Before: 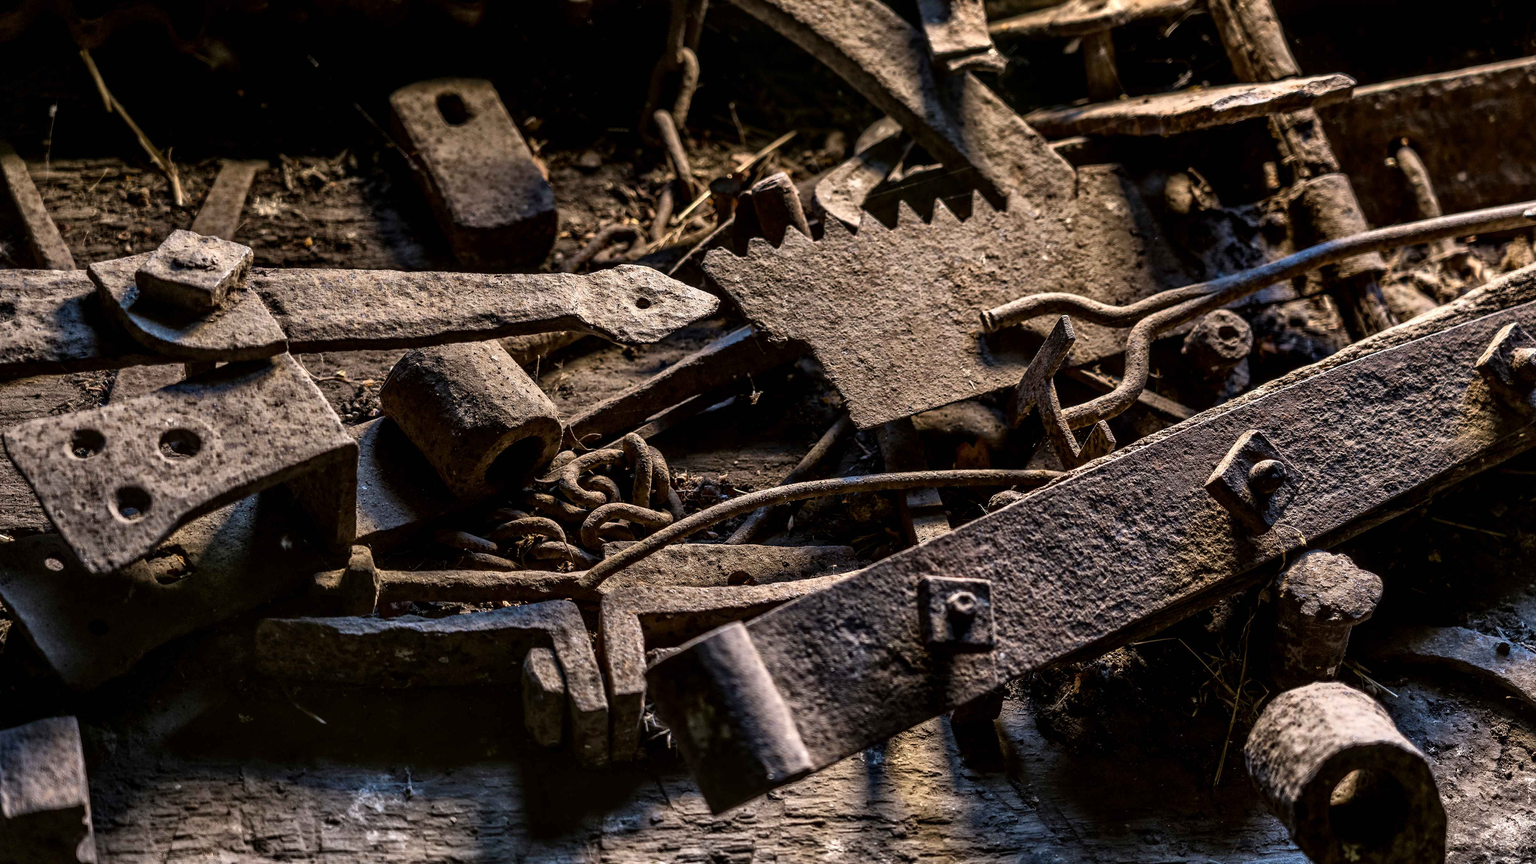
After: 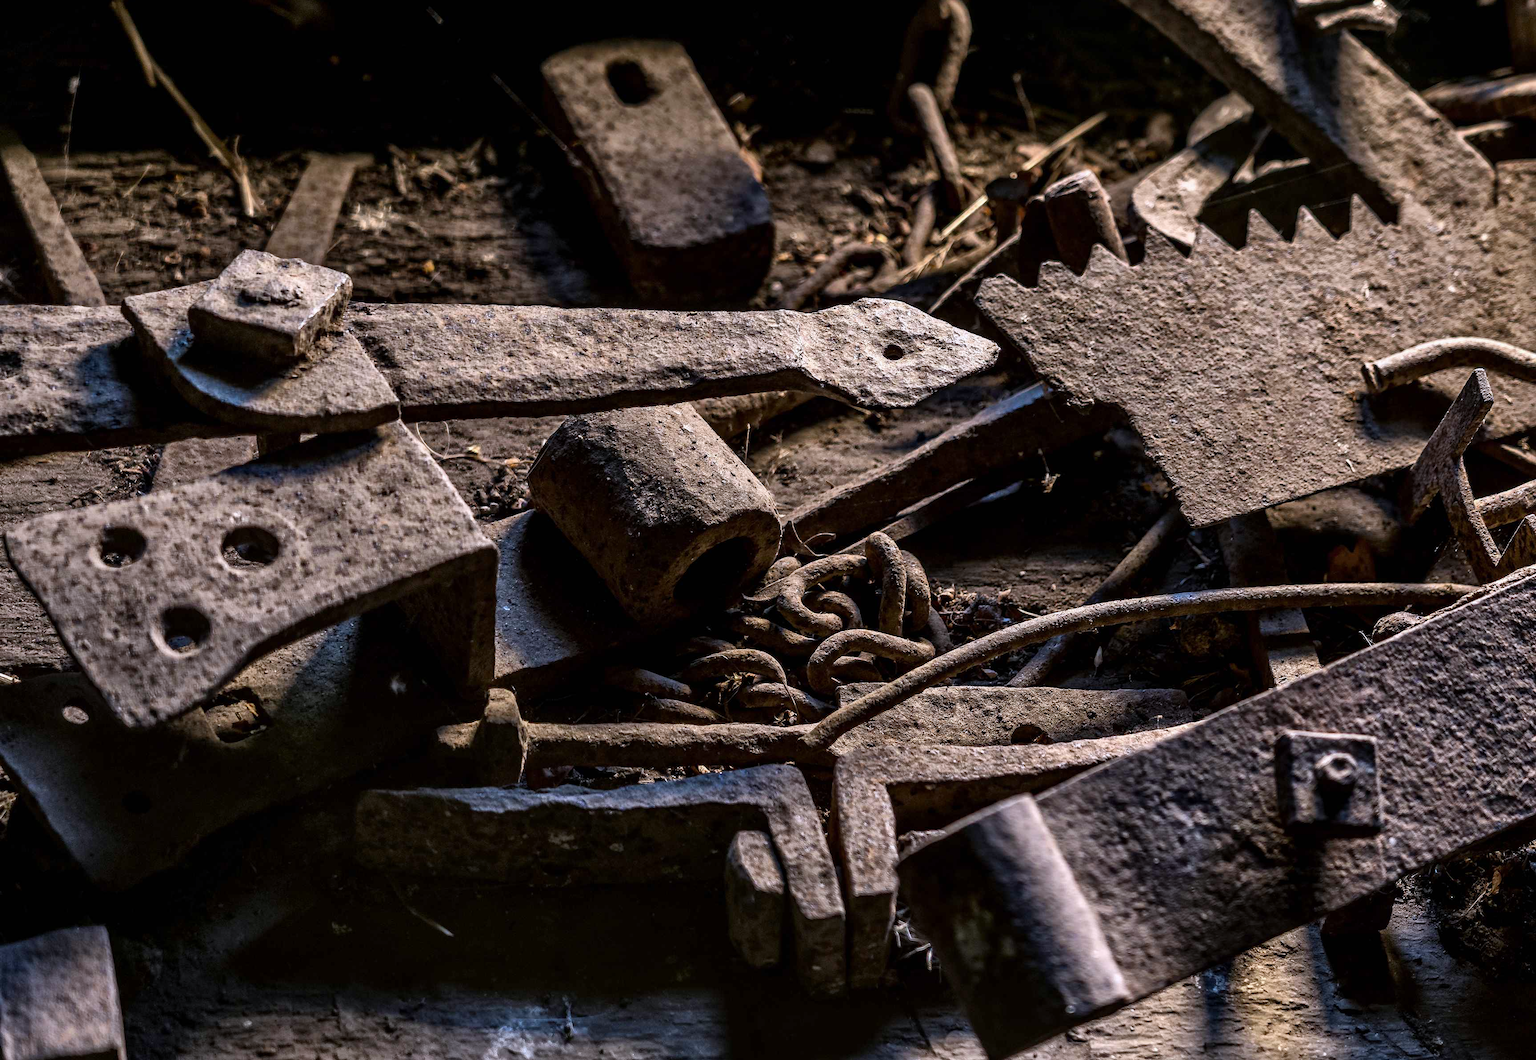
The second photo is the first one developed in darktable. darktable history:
tone equalizer: on, module defaults
crop: top 5.803%, right 27.864%, bottom 5.804%
color calibration: illuminant as shot in camera, x 0.358, y 0.373, temperature 4628.91 K
